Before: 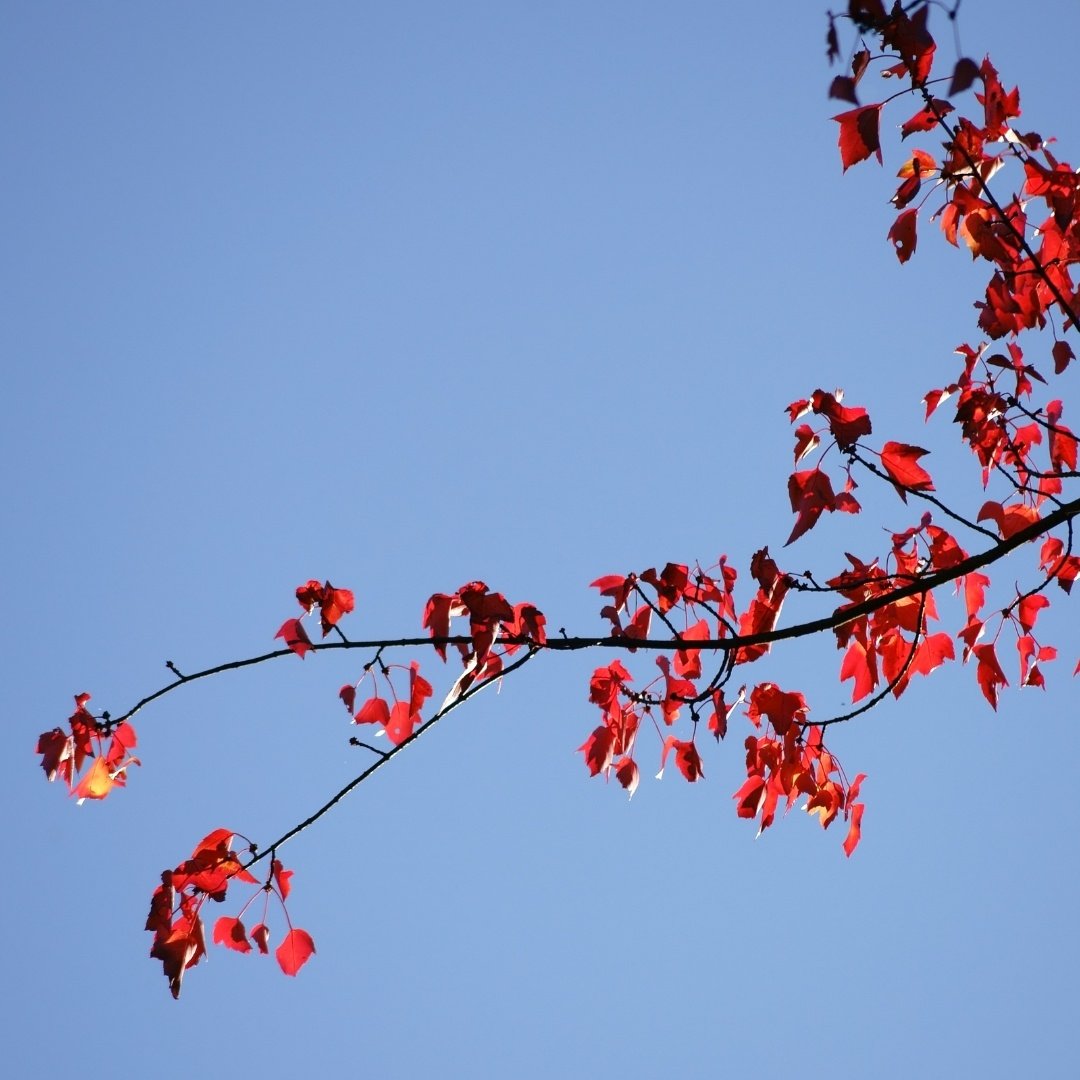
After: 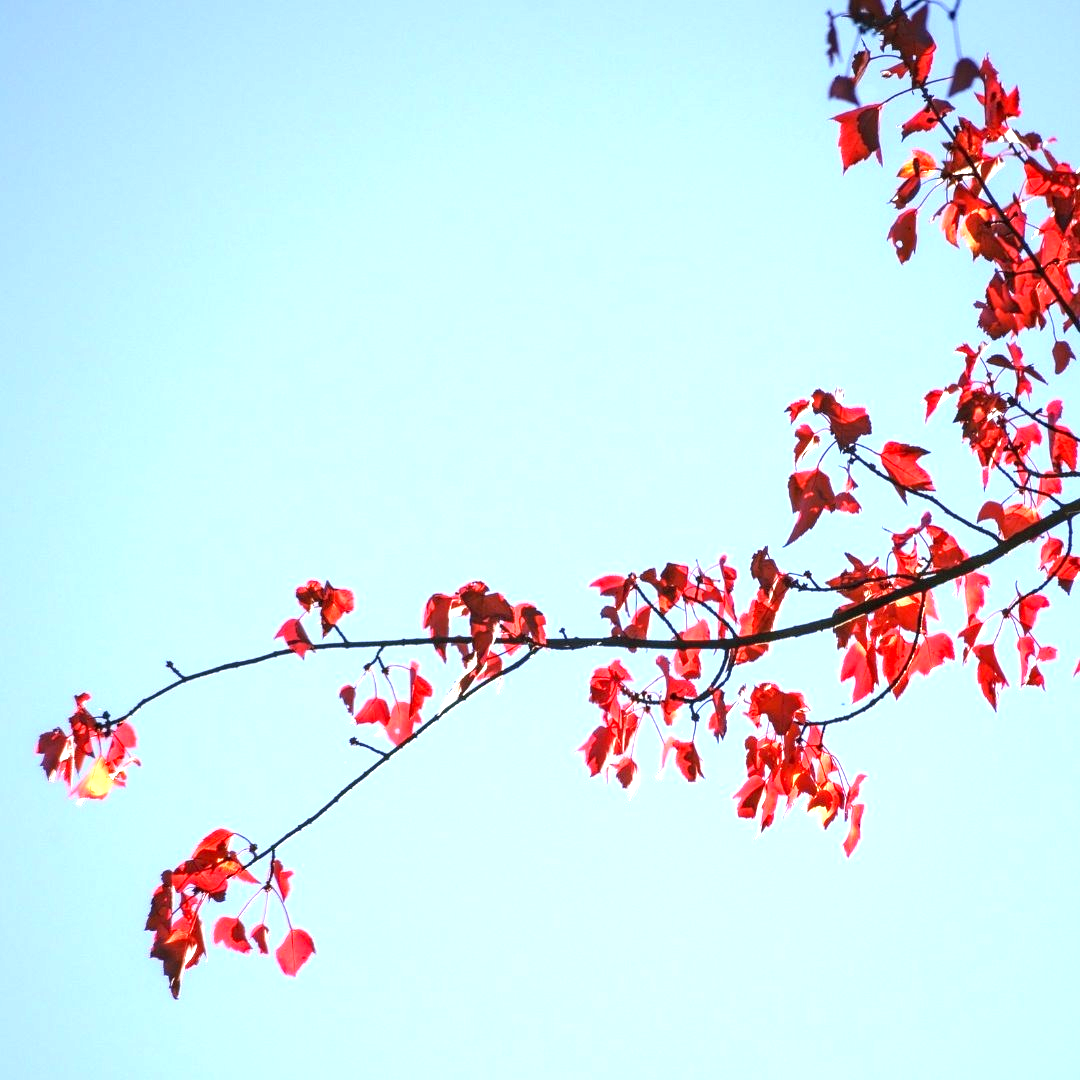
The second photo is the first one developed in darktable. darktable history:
local contrast: on, module defaults
exposure: black level correction 0, exposure 1.483 EV, compensate highlight preservation false
